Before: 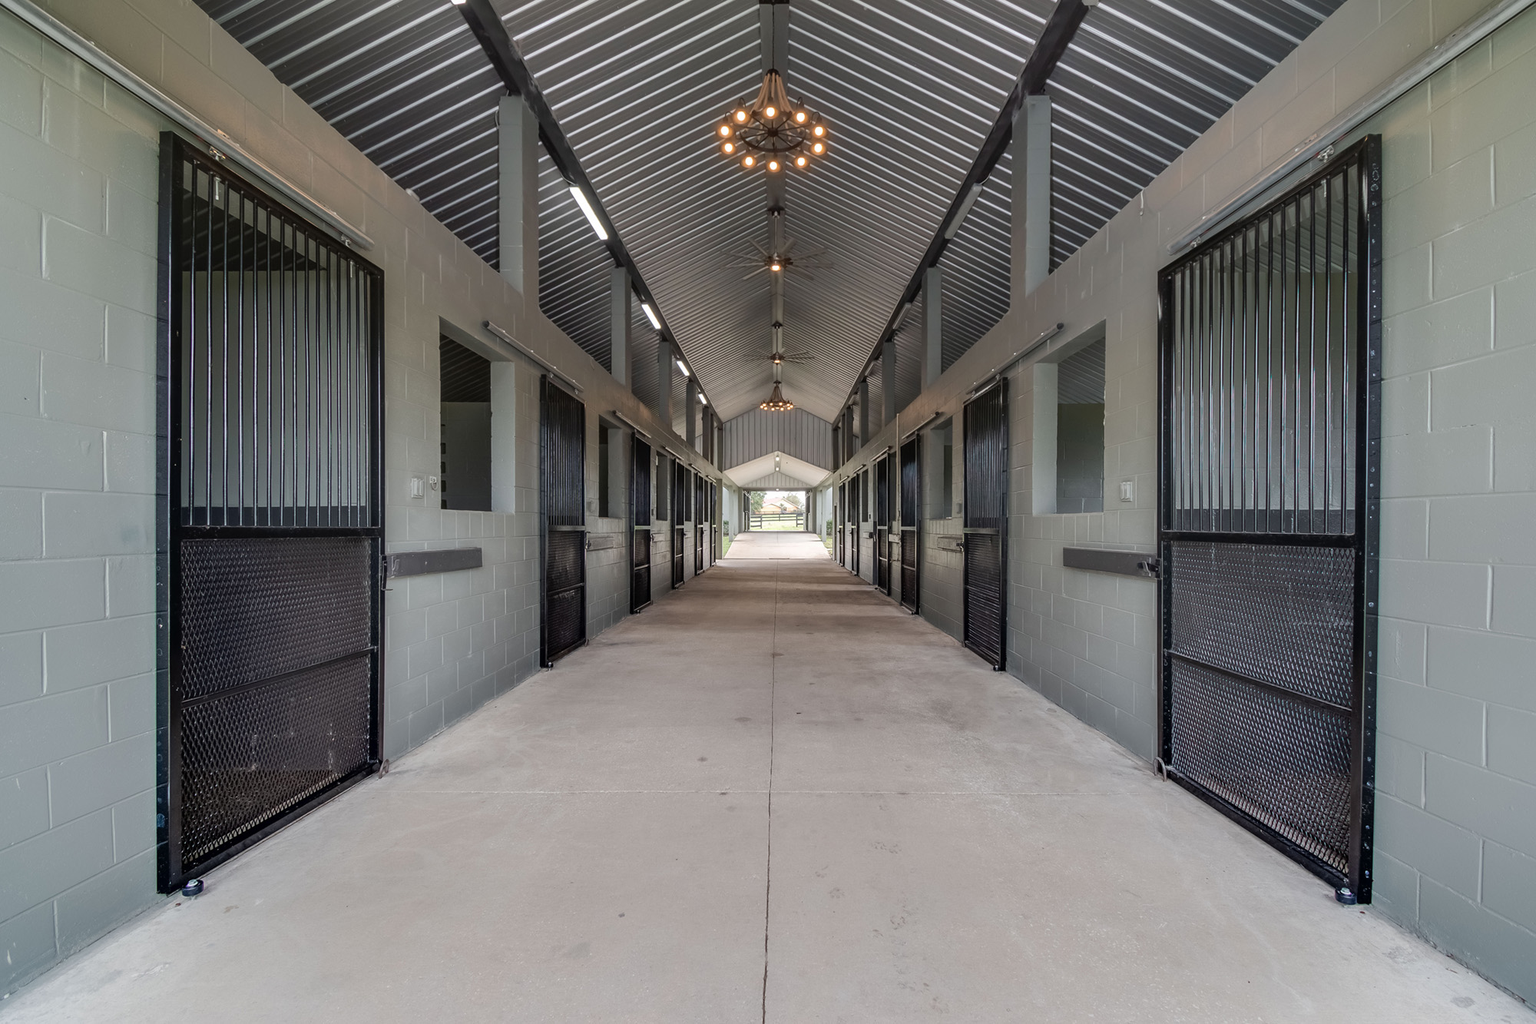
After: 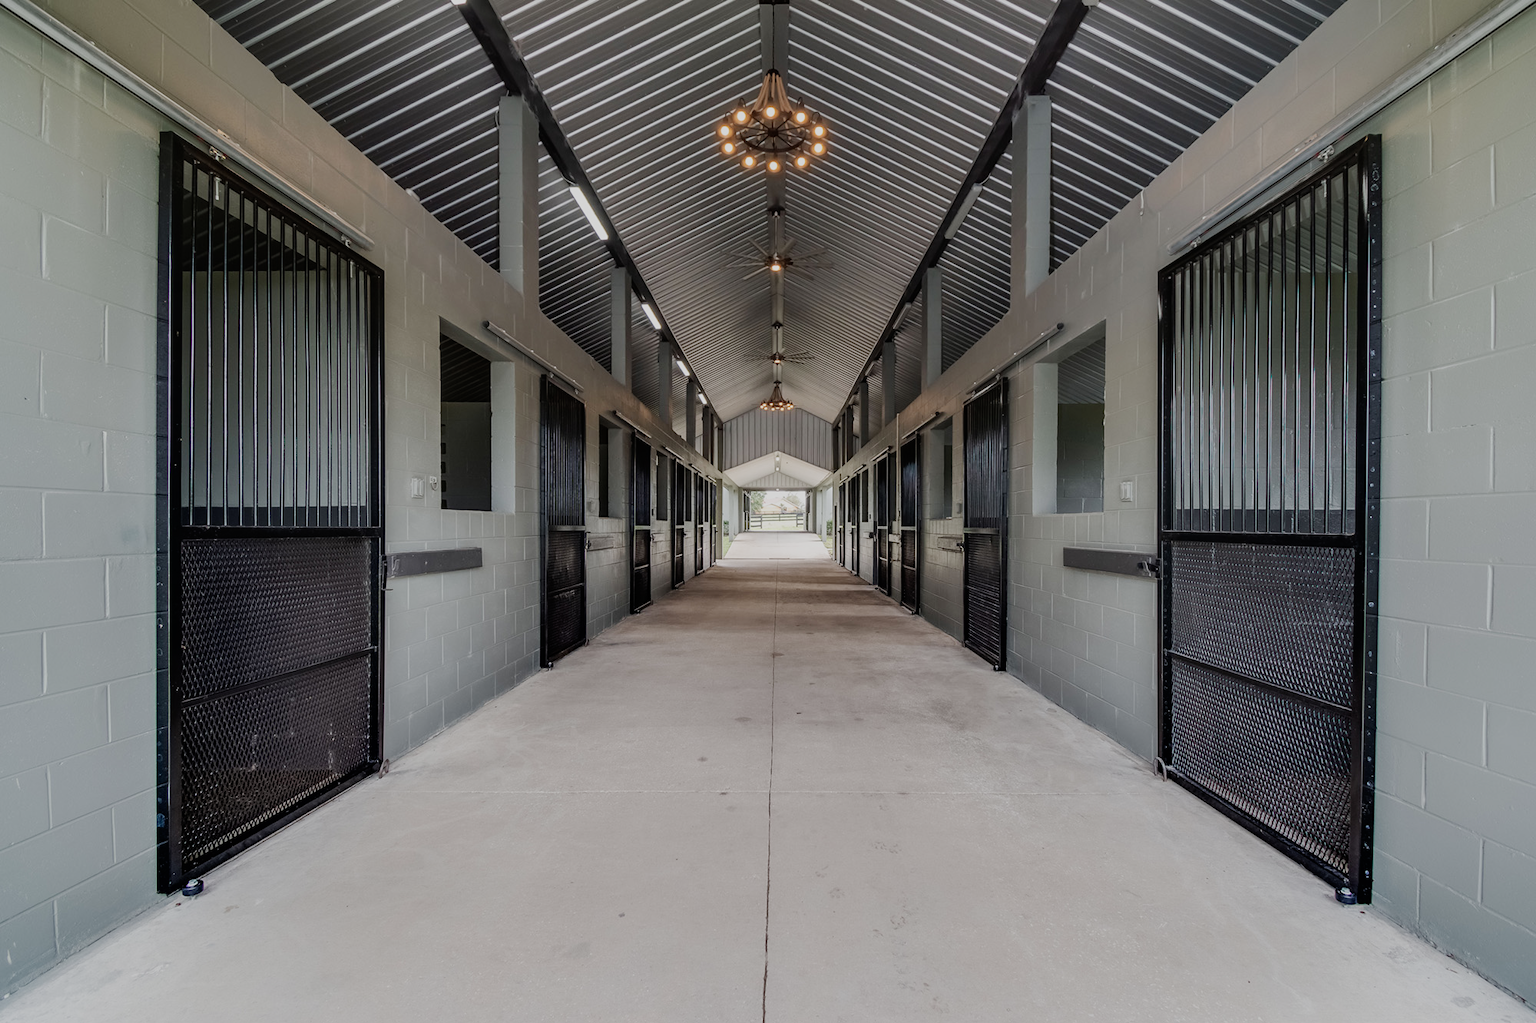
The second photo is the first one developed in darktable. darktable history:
sigmoid: contrast 1.6, skew -0.2, preserve hue 0%, red attenuation 0.1, red rotation 0.035, green attenuation 0.1, green rotation -0.017, blue attenuation 0.15, blue rotation -0.052, base primaries Rec2020
color balance: contrast -15%
